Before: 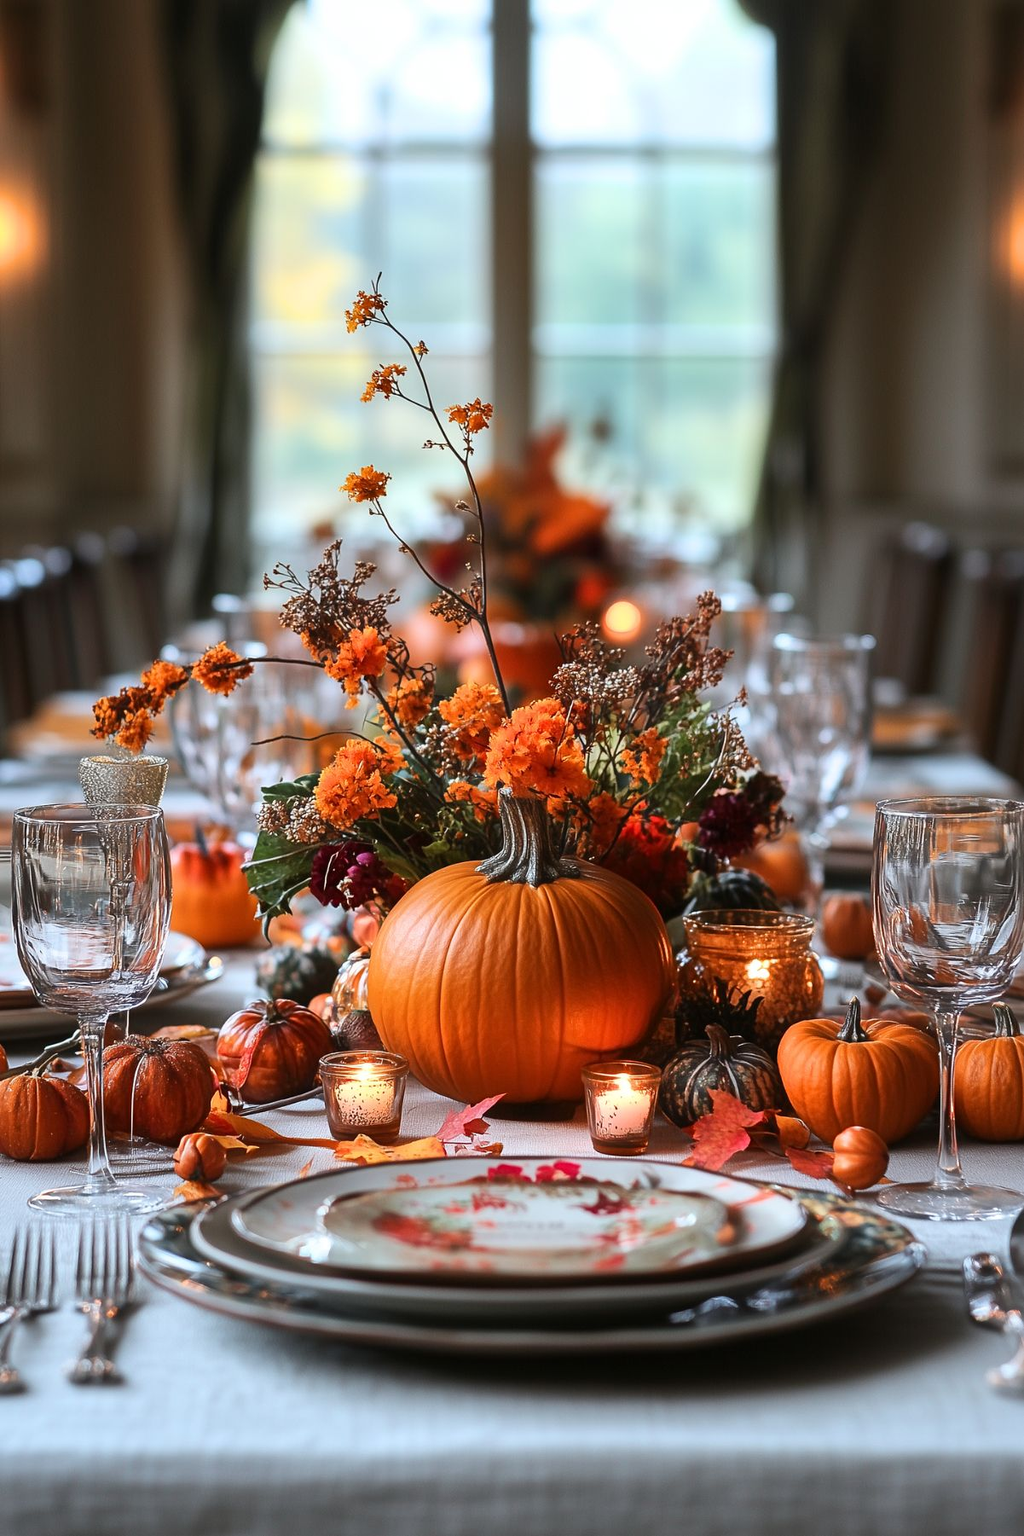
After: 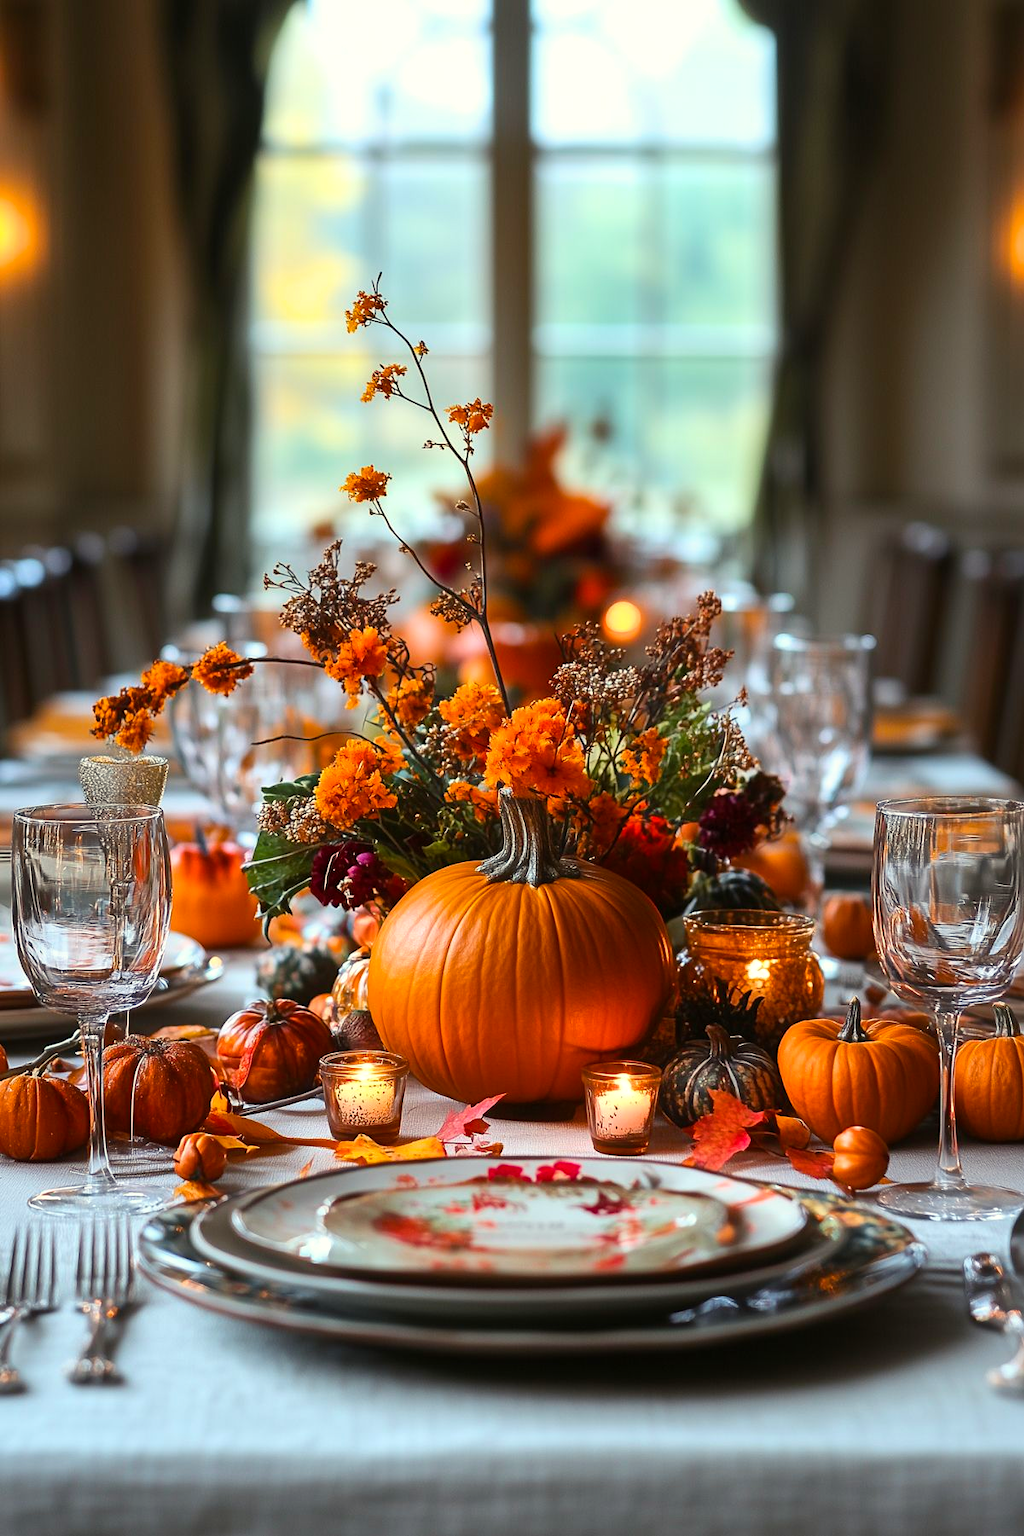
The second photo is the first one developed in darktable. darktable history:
color balance rgb: highlights gain › luminance 6.502%, highlights gain › chroma 2.62%, highlights gain › hue 91°, perceptual saturation grading › global saturation 19.805%, global vibrance 20%
